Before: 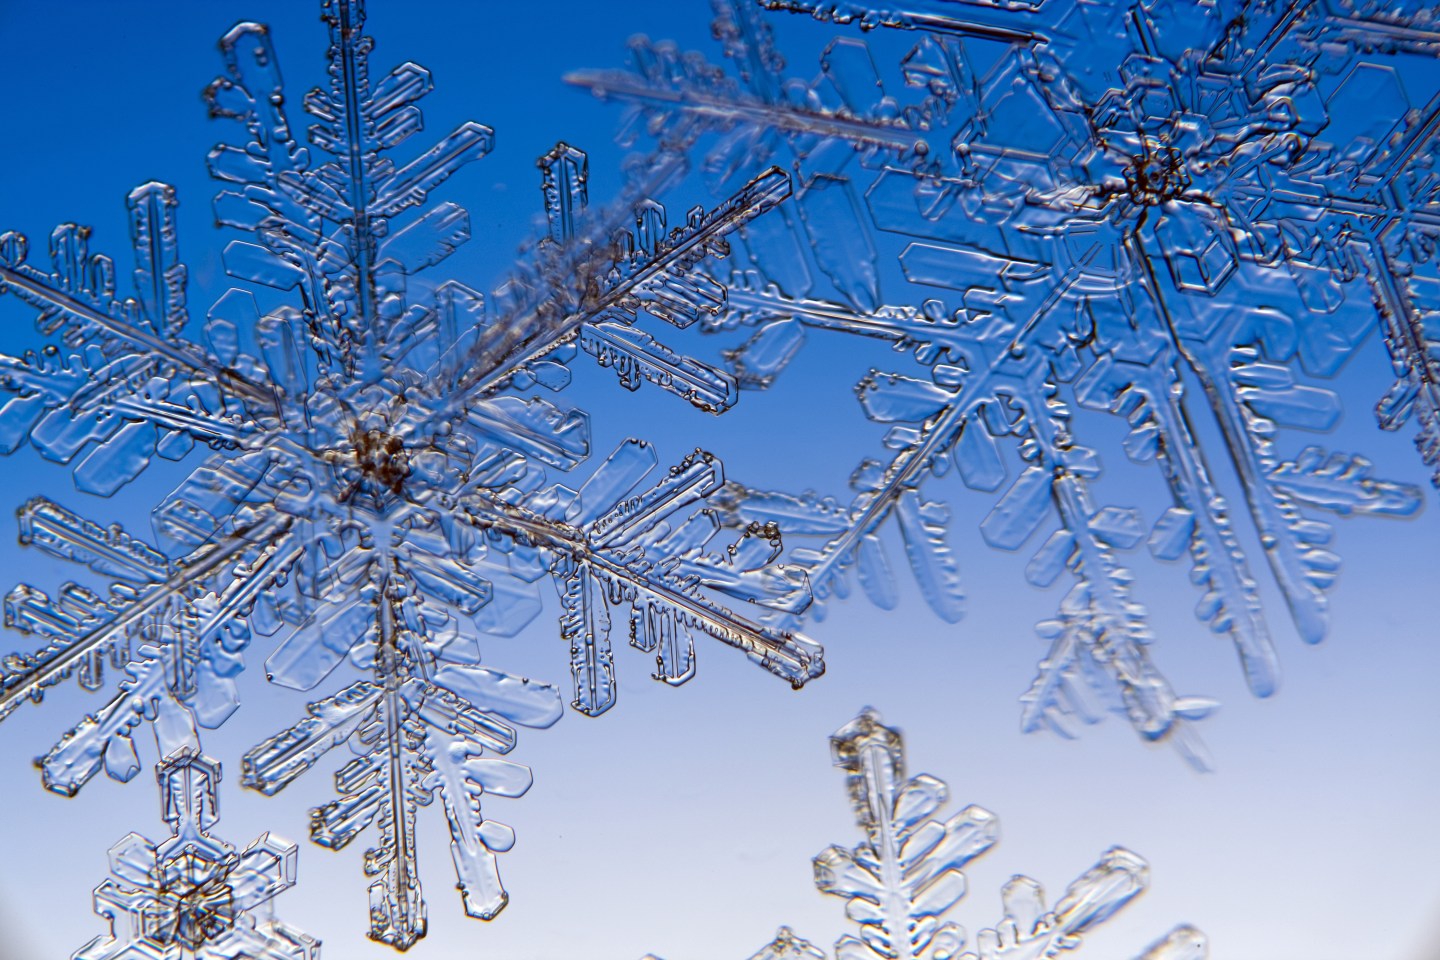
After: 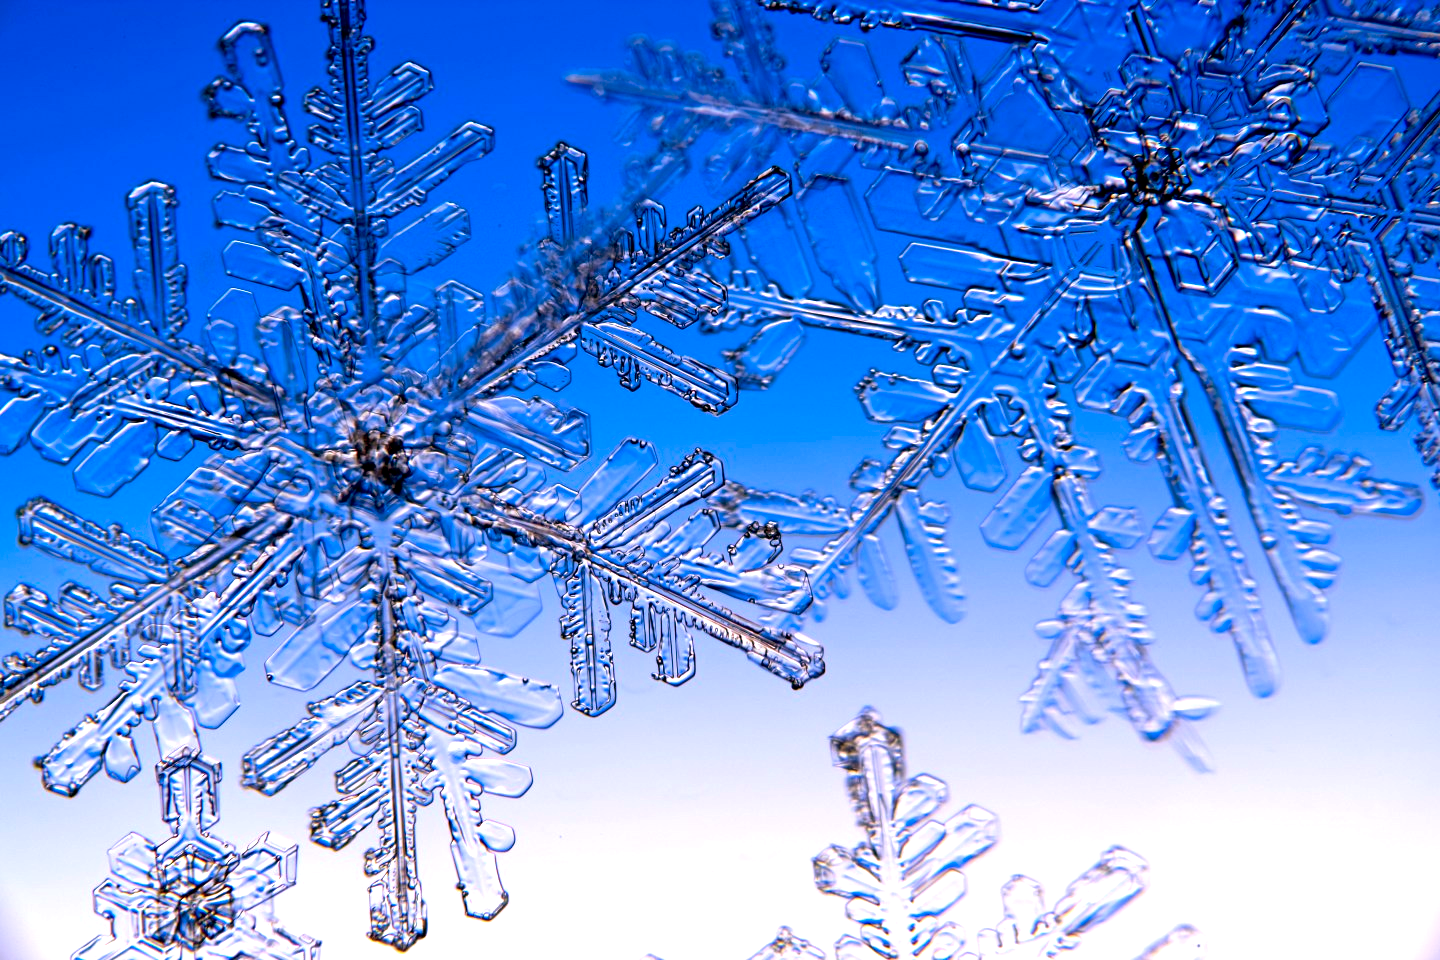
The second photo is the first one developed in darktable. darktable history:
color balance: lift [1.016, 0.983, 1, 1.017], gamma [0.958, 1, 1, 1], gain [0.981, 1.007, 0.993, 1.002], input saturation 118.26%, contrast 13.43%, contrast fulcrum 21.62%, output saturation 82.76%
exposure: black level correction 0.031, exposure 0.304 EV, compensate highlight preservation false
white balance: red 1.066, blue 1.119
